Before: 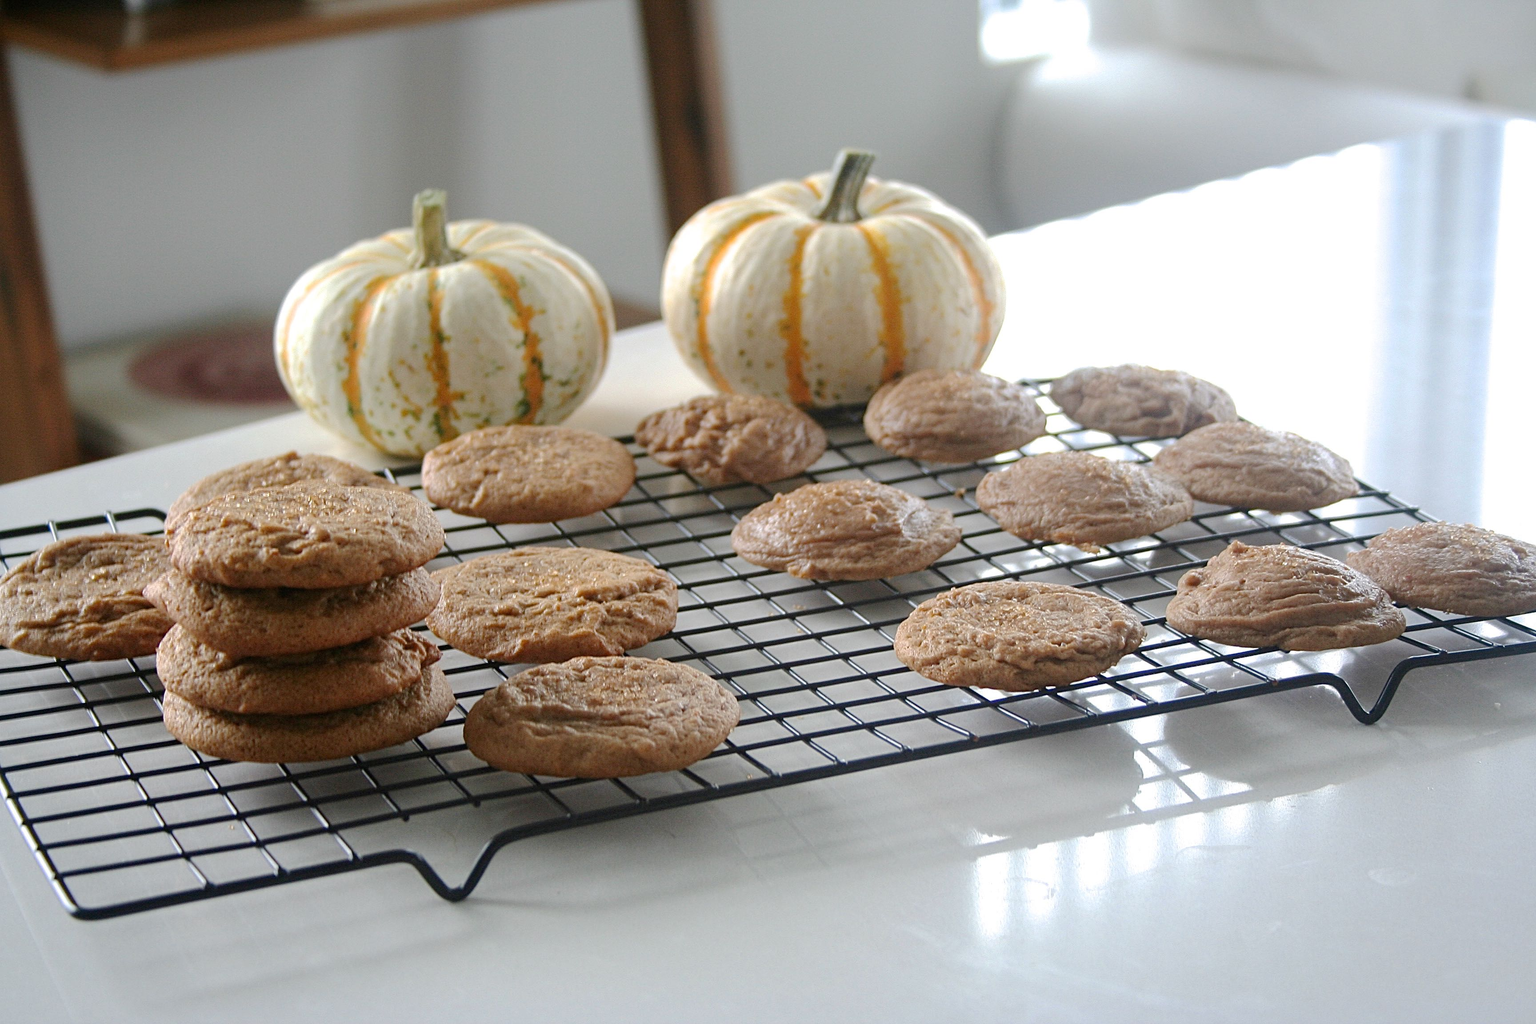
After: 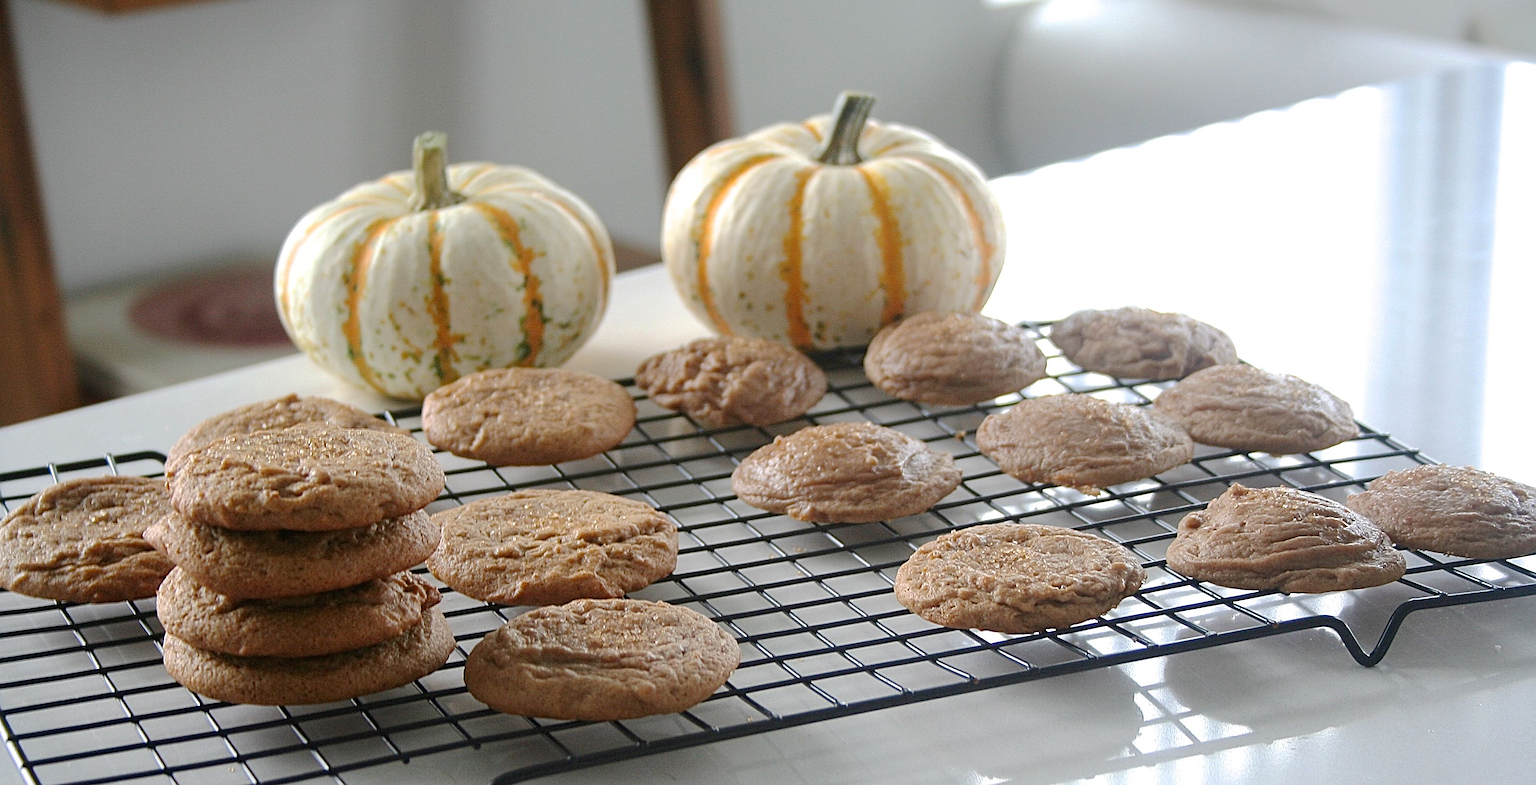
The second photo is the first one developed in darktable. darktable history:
crop: top 5.667%, bottom 17.637%
sharpen: on, module defaults
